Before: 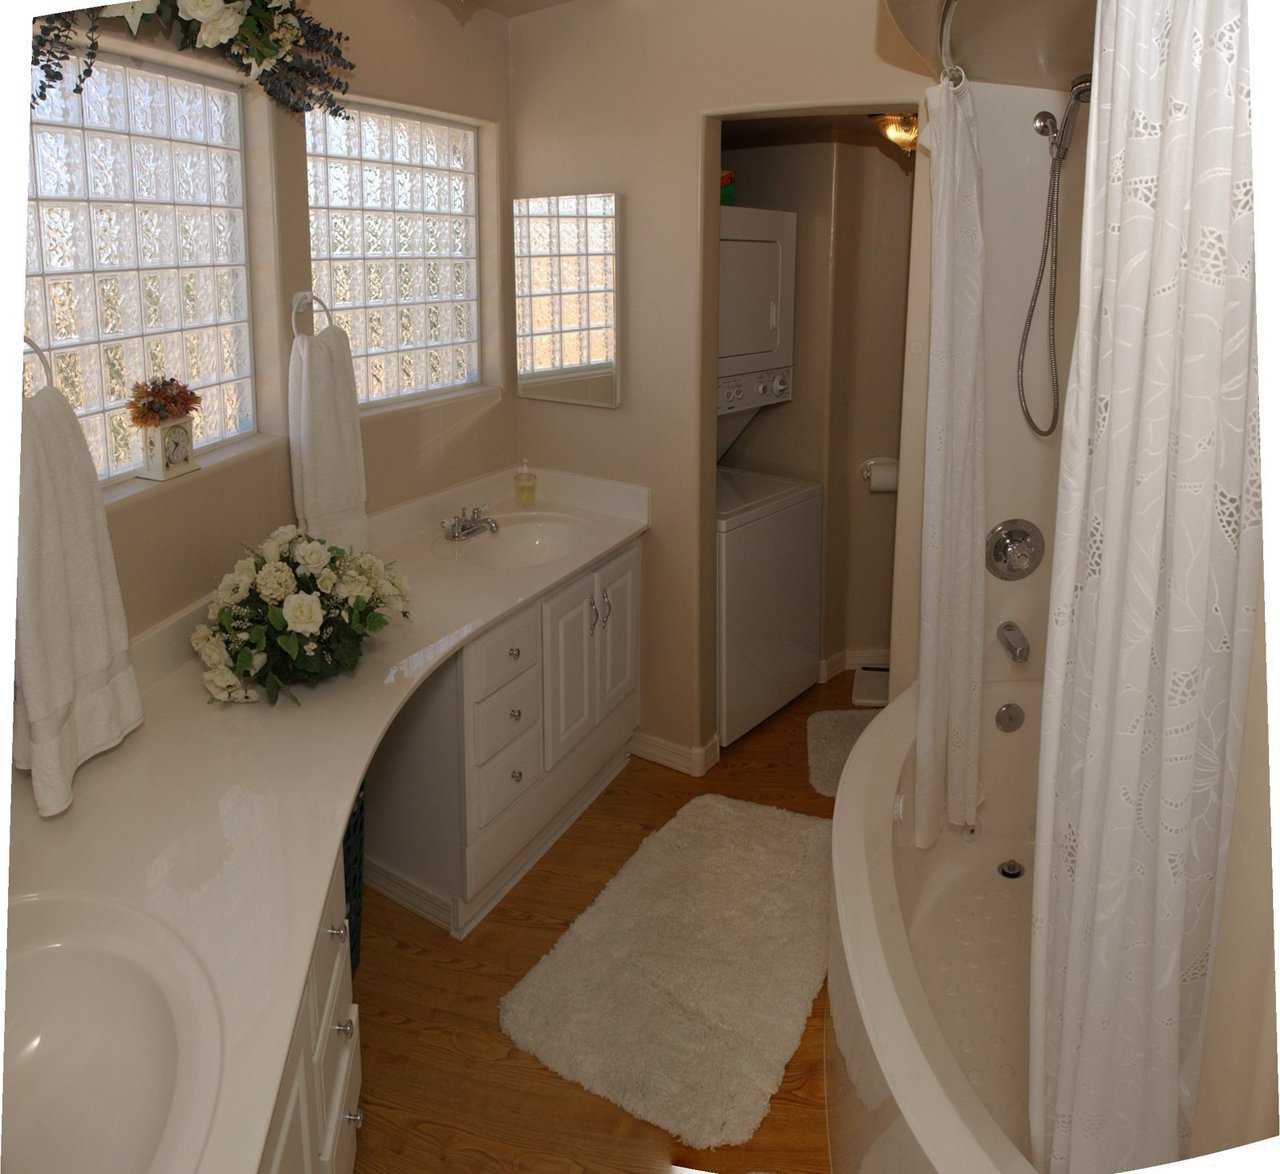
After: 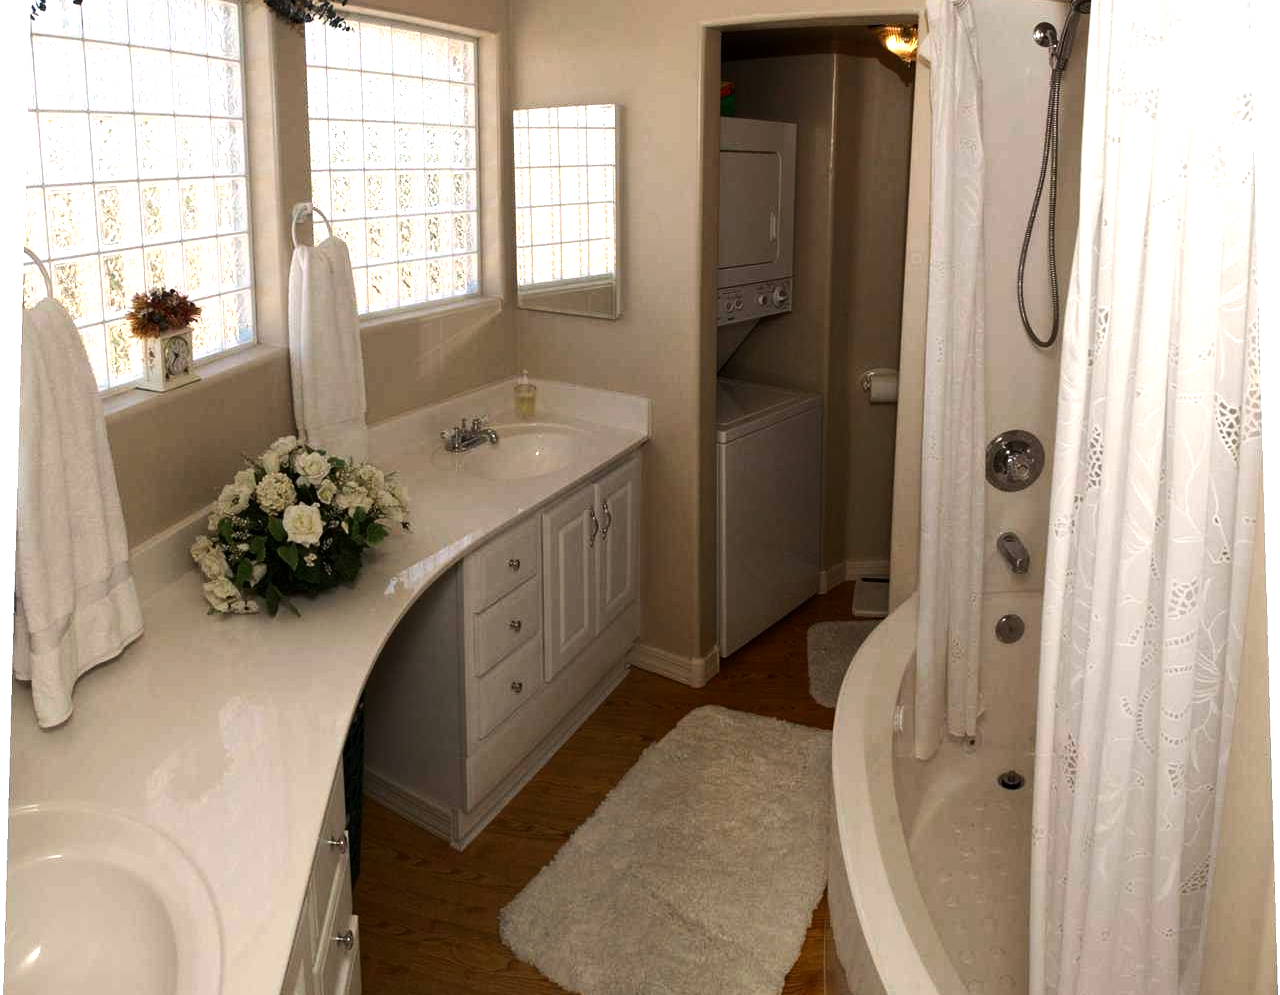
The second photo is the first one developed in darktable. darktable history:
exposure: black level correction 0.002, exposure 0.149 EV, compensate highlight preservation false
crop: top 7.585%, bottom 7.609%
tone equalizer: -8 EV -1.08 EV, -7 EV -1.02 EV, -6 EV -0.859 EV, -5 EV -0.609 EV, -3 EV 0.551 EV, -2 EV 0.865 EV, -1 EV 0.994 EV, +0 EV 1.06 EV, edges refinement/feathering 500, mask exposure compensation -1.57 EV, preserve details no
